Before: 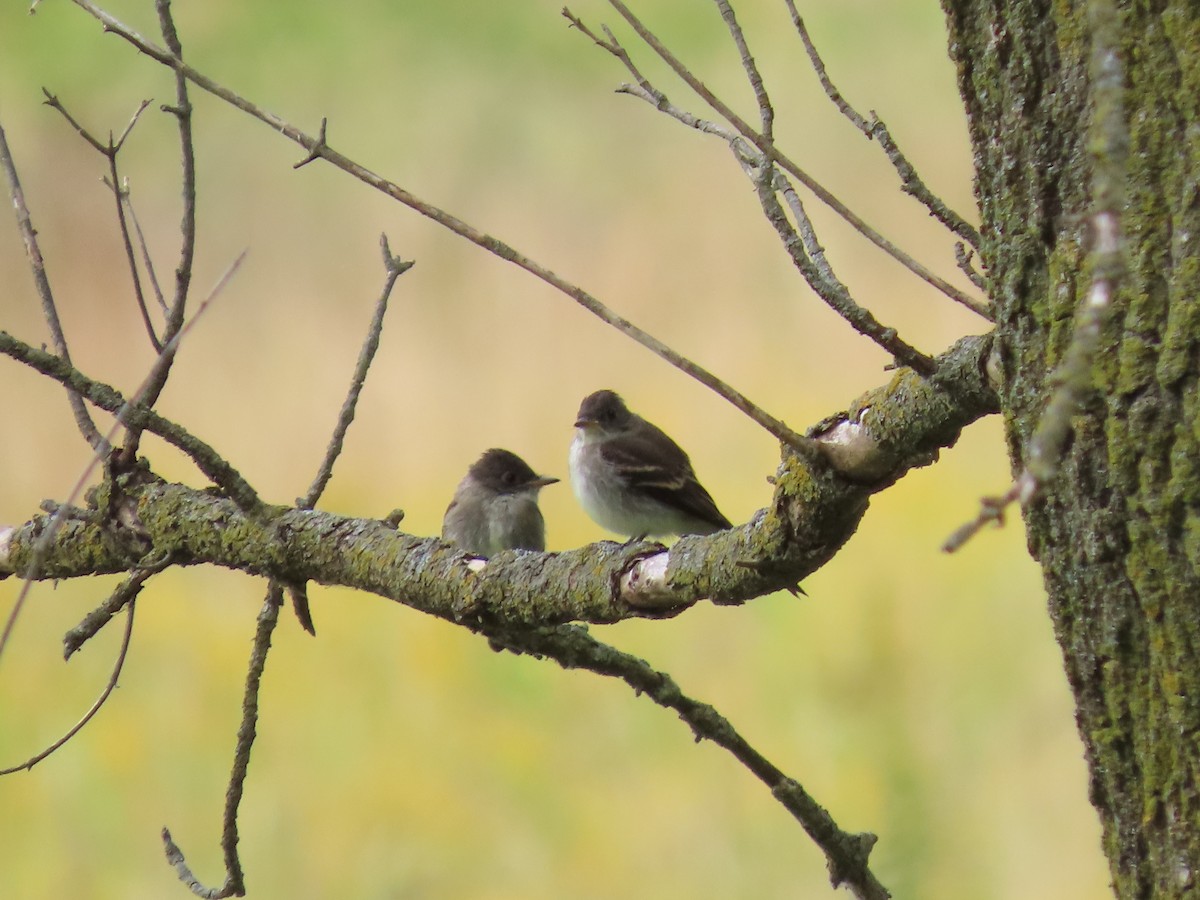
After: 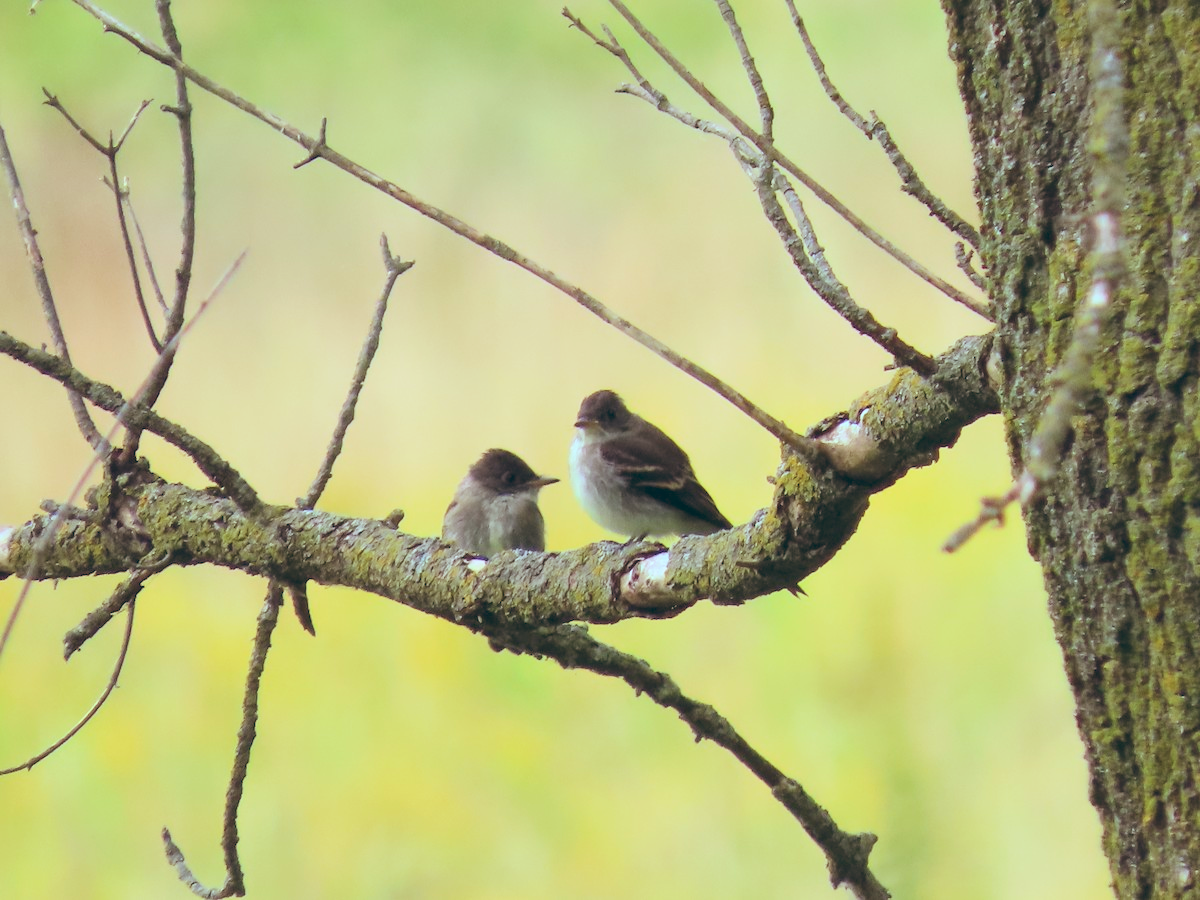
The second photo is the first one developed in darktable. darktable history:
contrast brightness saturation: contrast 0.2, brightness 0.16, saturation 0.22
color balance: lift [1.003, 0.993, 1.001, 1.007], gamma [1.018, 1.072, 0.959, 0.928], gain [0.974, 0.873, 1.031, 1.127]
